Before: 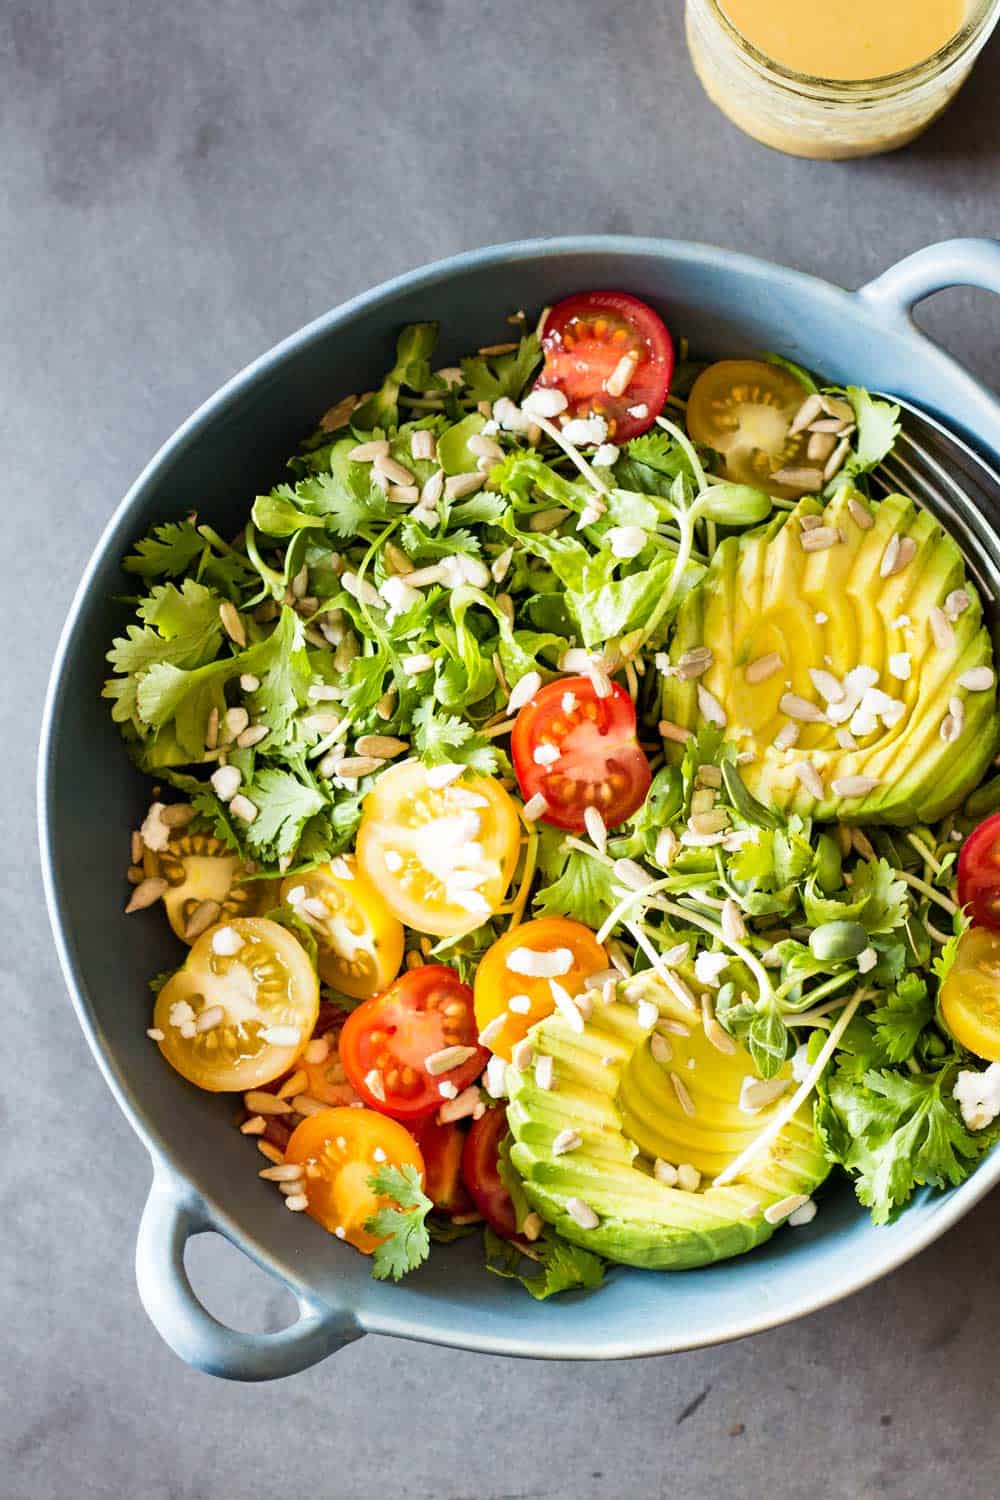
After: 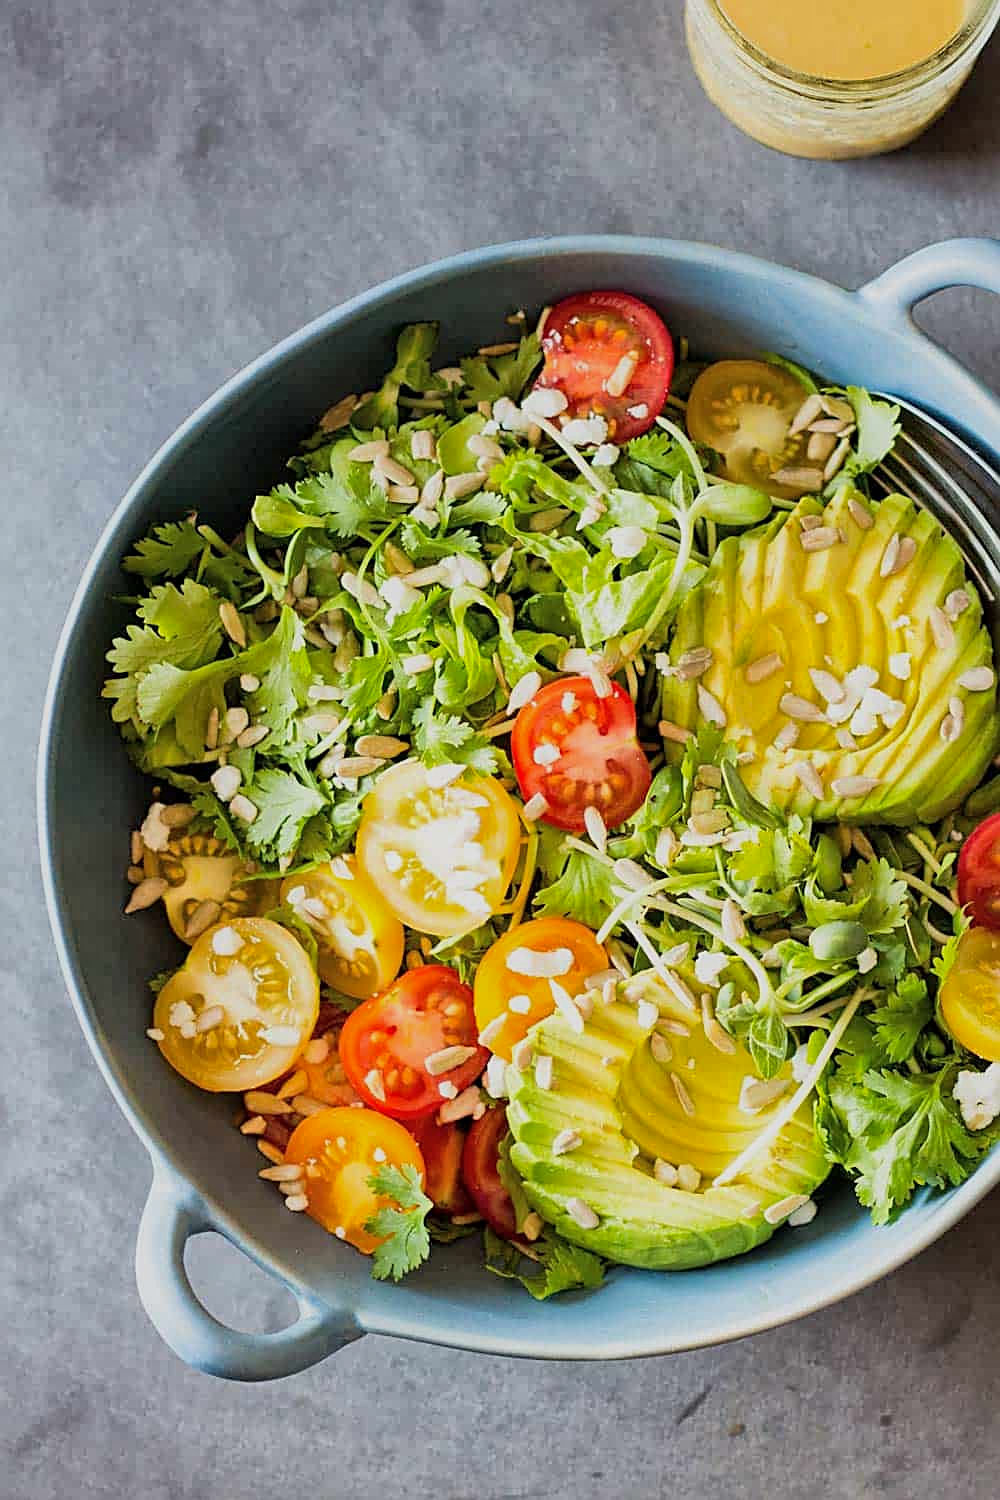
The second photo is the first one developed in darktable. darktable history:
sharpen: amount 0.6
global tonemap: drago (1, 100), detail 1
